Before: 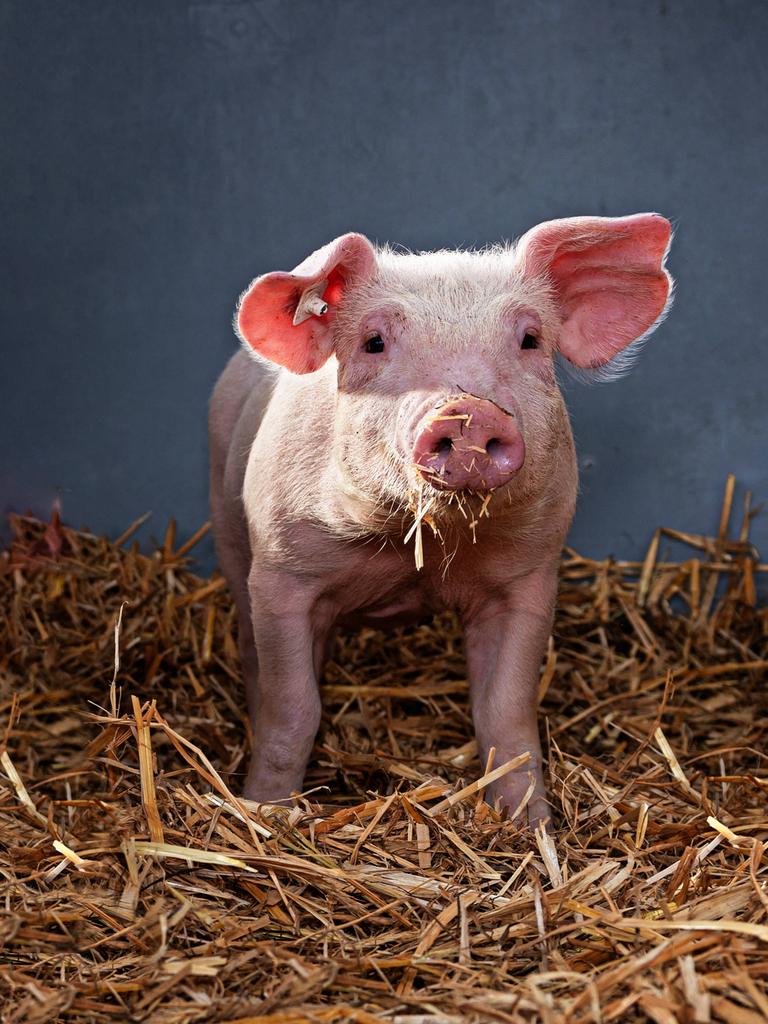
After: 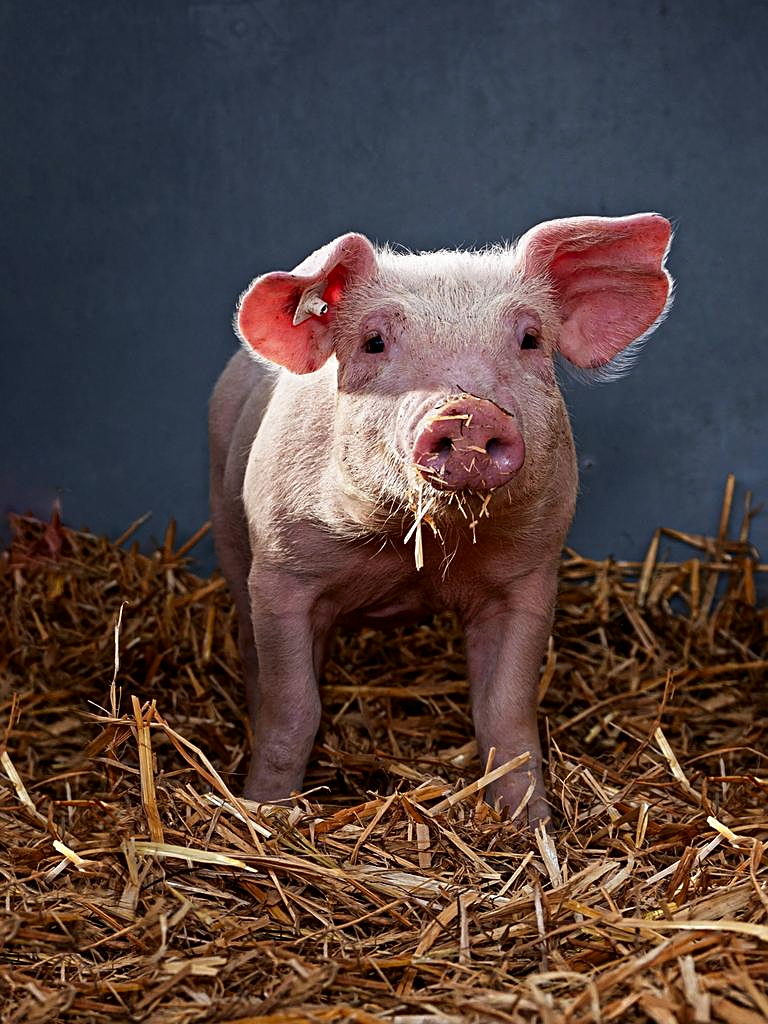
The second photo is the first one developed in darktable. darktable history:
sharpen: on, module defaults
contrast brightness saturation: brightness -0.092
